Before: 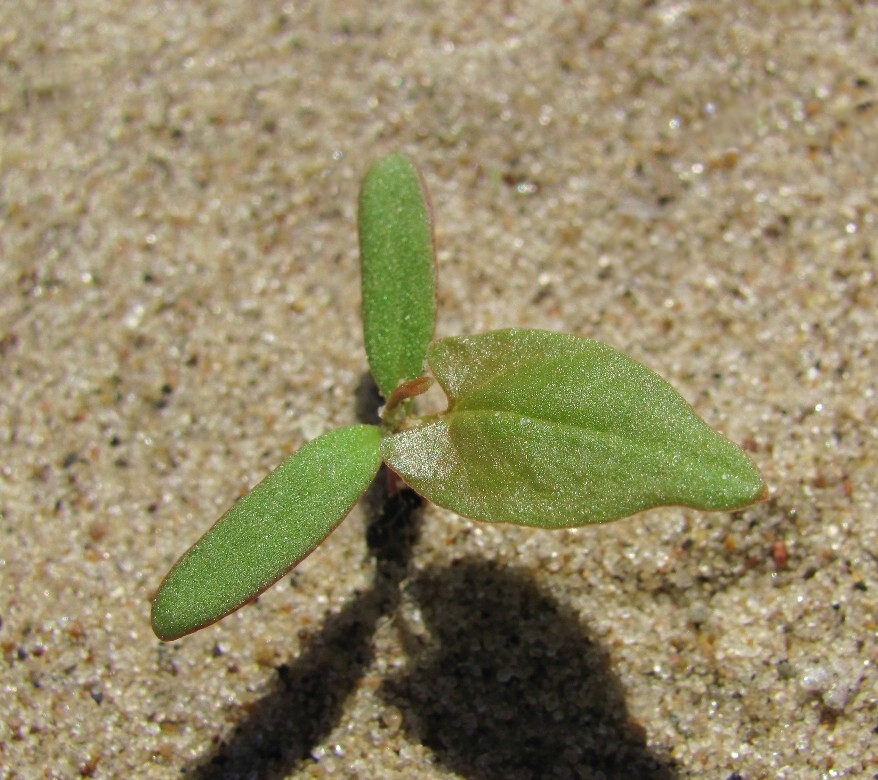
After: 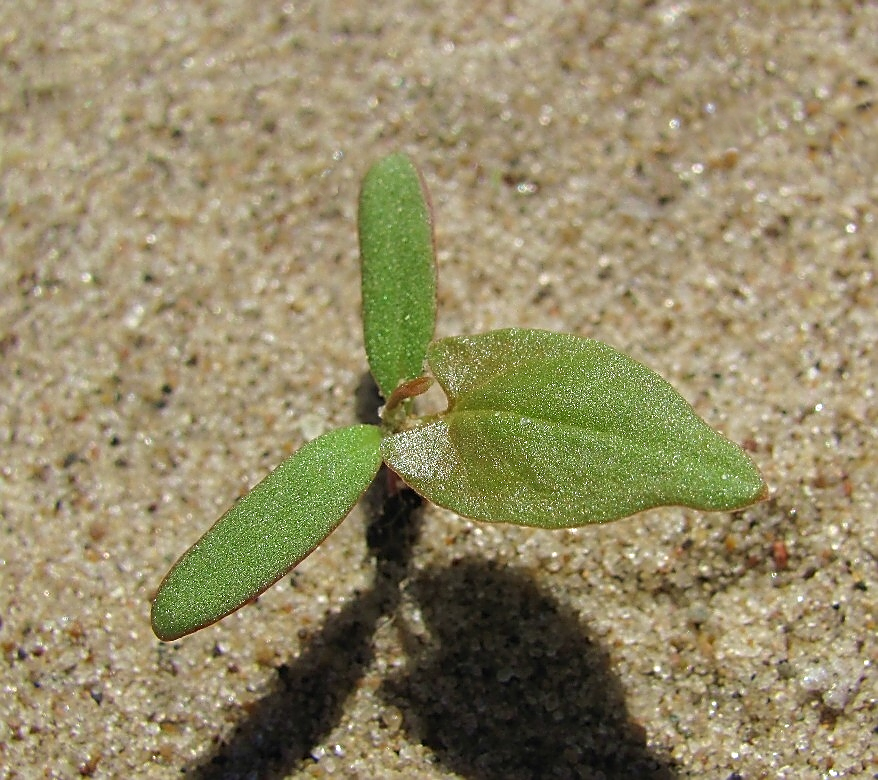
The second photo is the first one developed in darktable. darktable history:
sharpen: radius 1.358, amount 1.236, threshold 0.719
